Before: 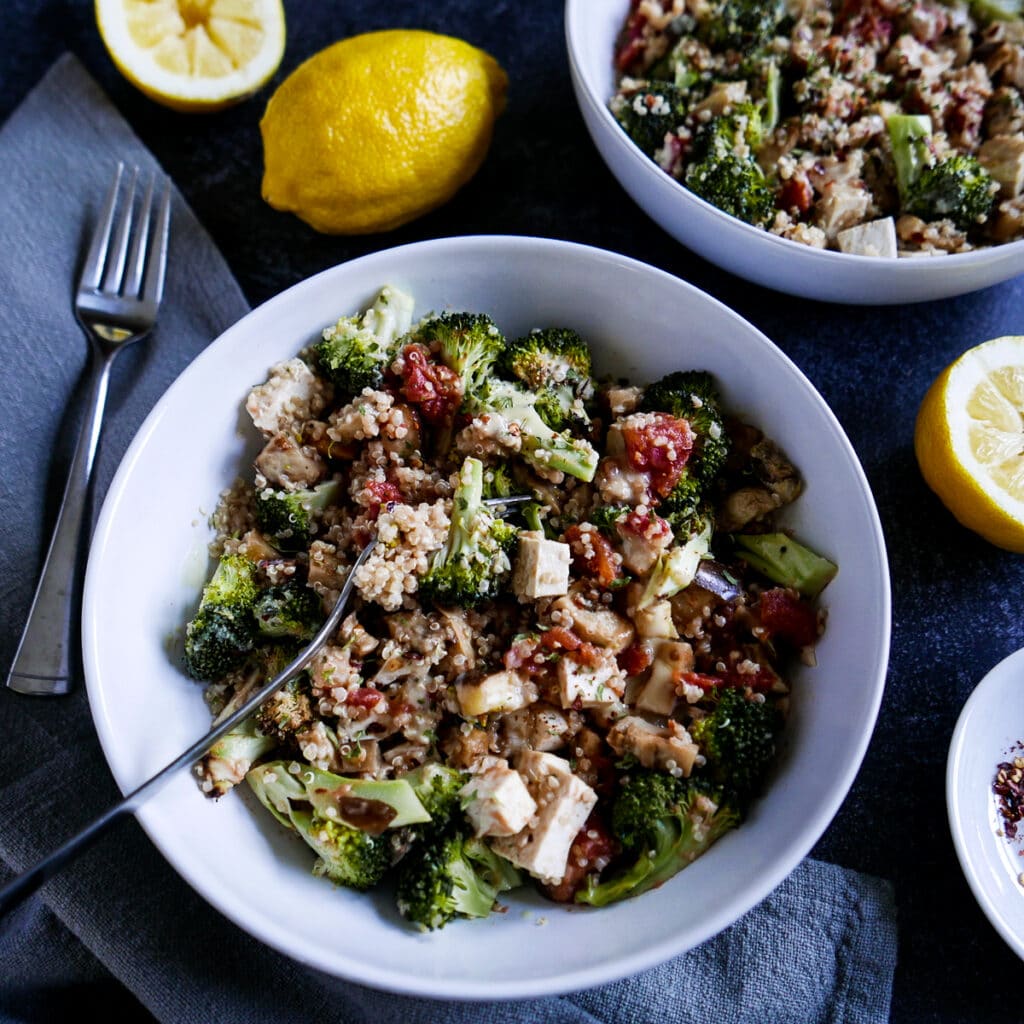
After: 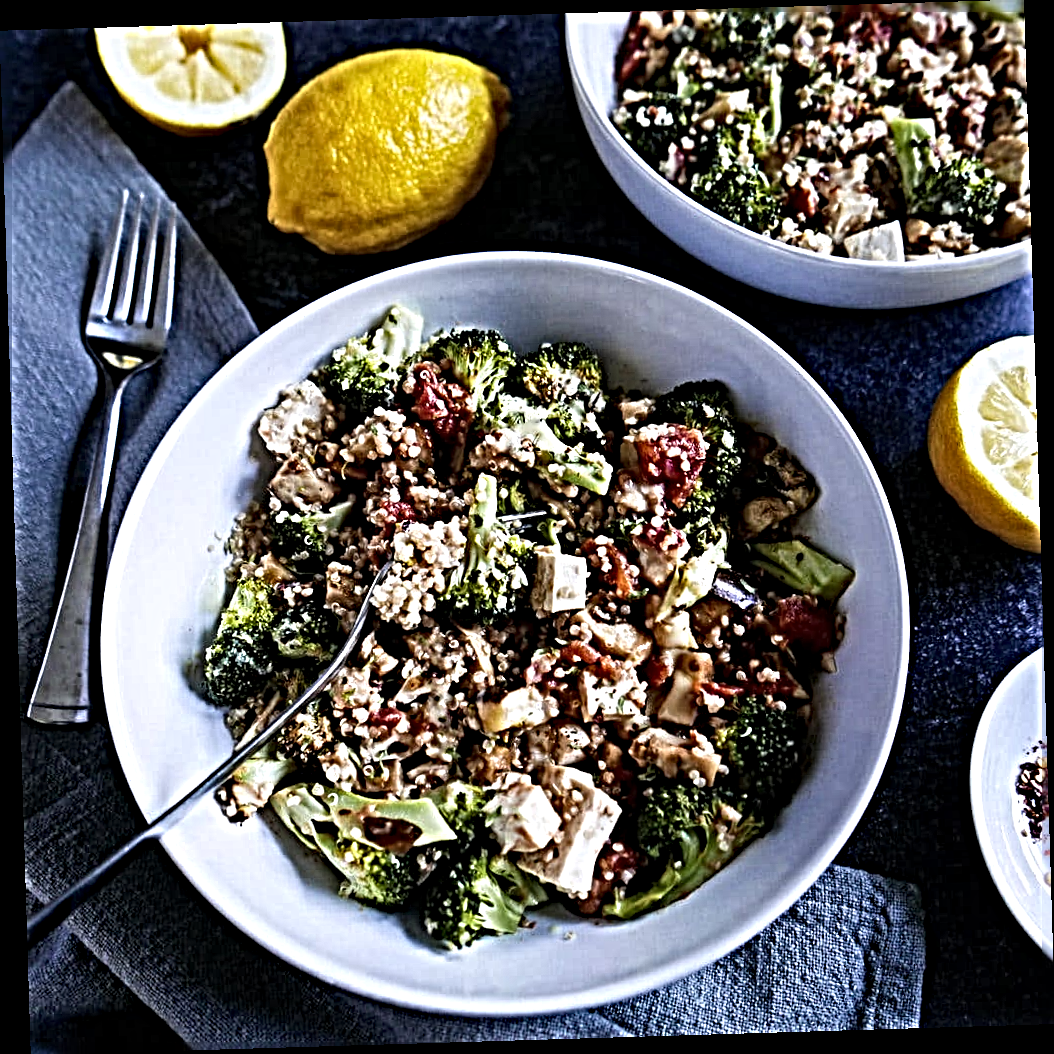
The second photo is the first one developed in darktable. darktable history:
sharpen: radius 6.3, amount 1.8, threshold 0
exposure: exposure 0.078 EV, compensate highlight preservation false
shadows and highlights: shadows 12, white point adjustment 1.2, highlights -0.36, soften with gaussian
rotate and perspective: rotation -1.75°, automatic cropping off
